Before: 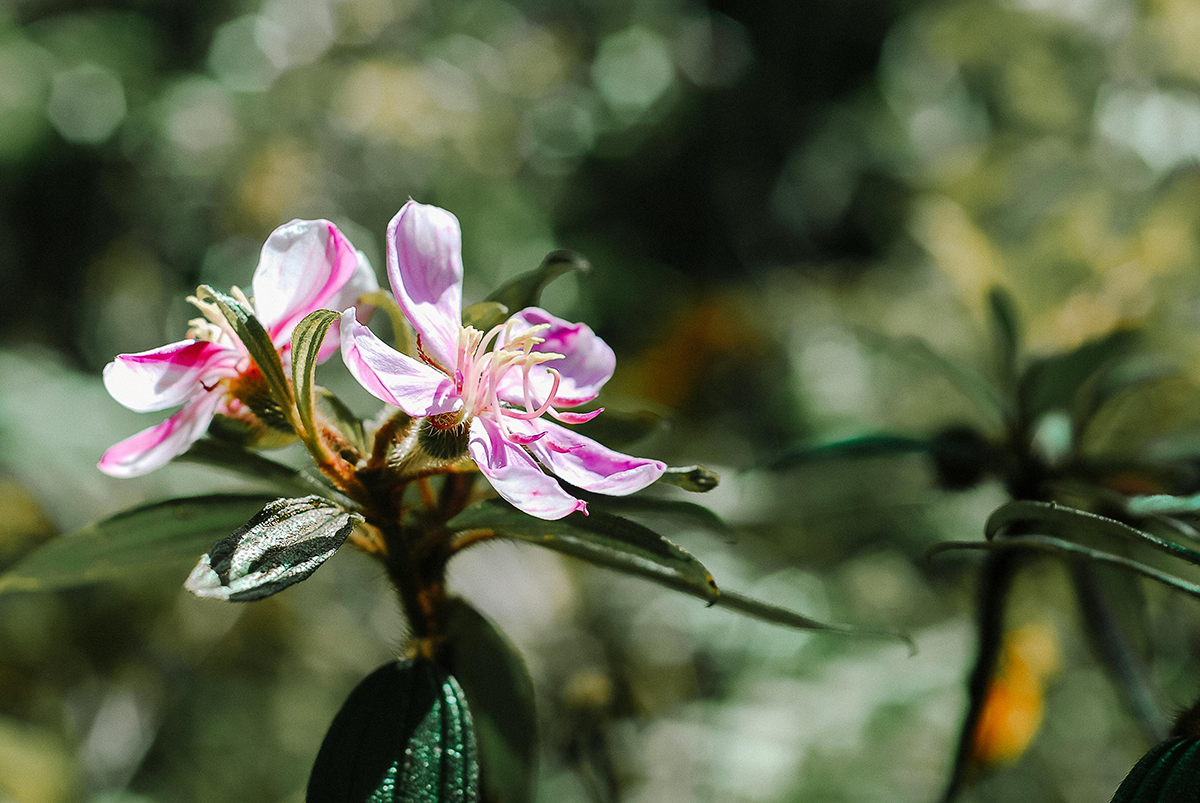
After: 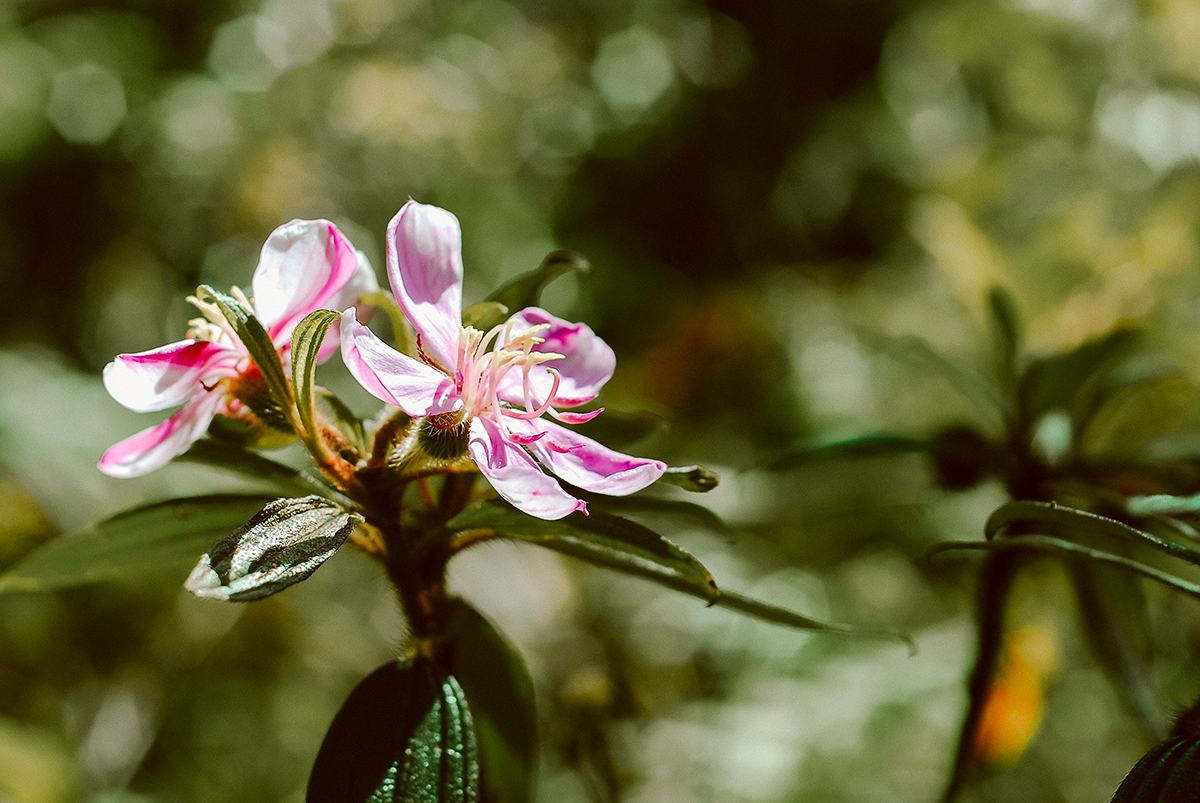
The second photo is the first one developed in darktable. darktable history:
color correction: highlights a* -0.537, highlights b* 0.18, shadows a* 4.48, shadows b* 20.16
